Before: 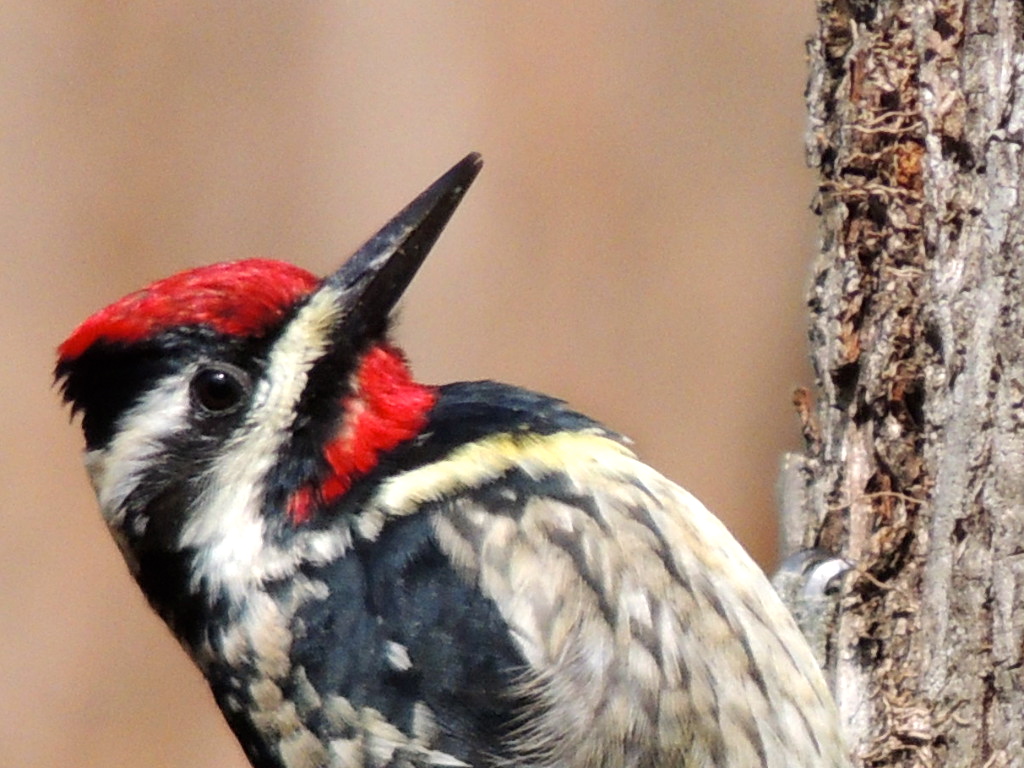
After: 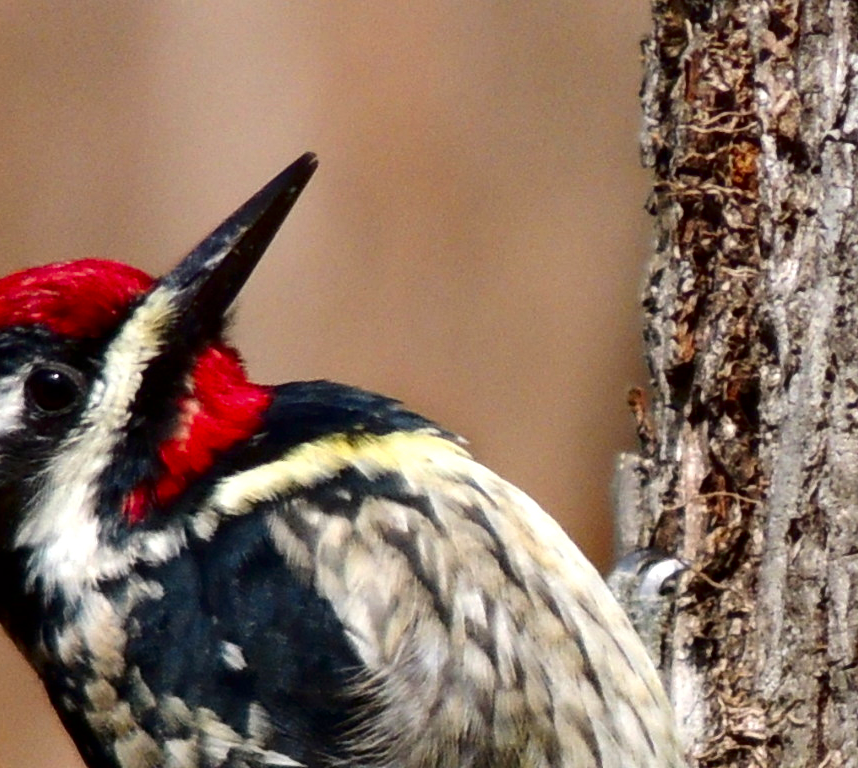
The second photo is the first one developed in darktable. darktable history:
contrast brightness saturation: contrast 0.13, brightness -0.24, saturation 0.14
crop: left 16.145%
